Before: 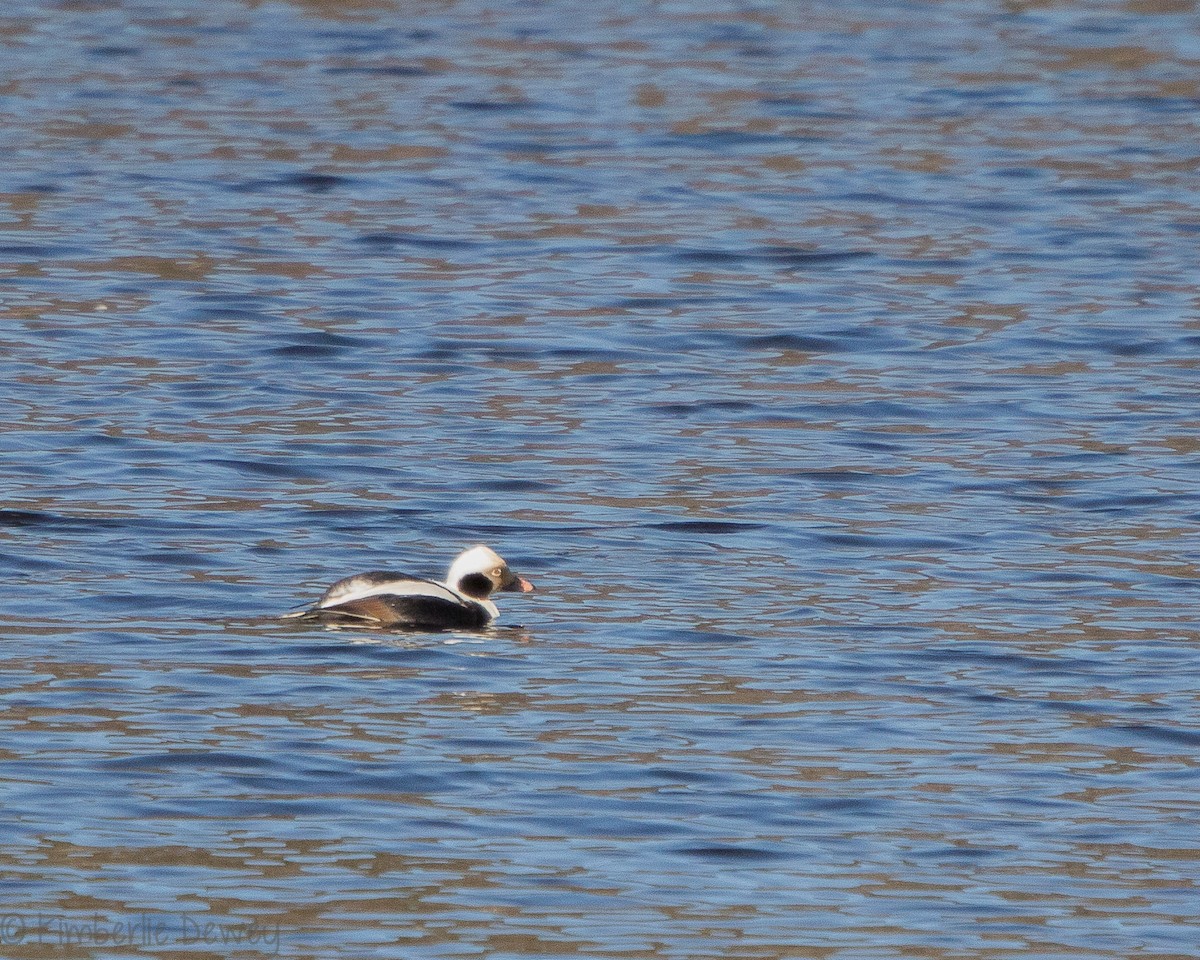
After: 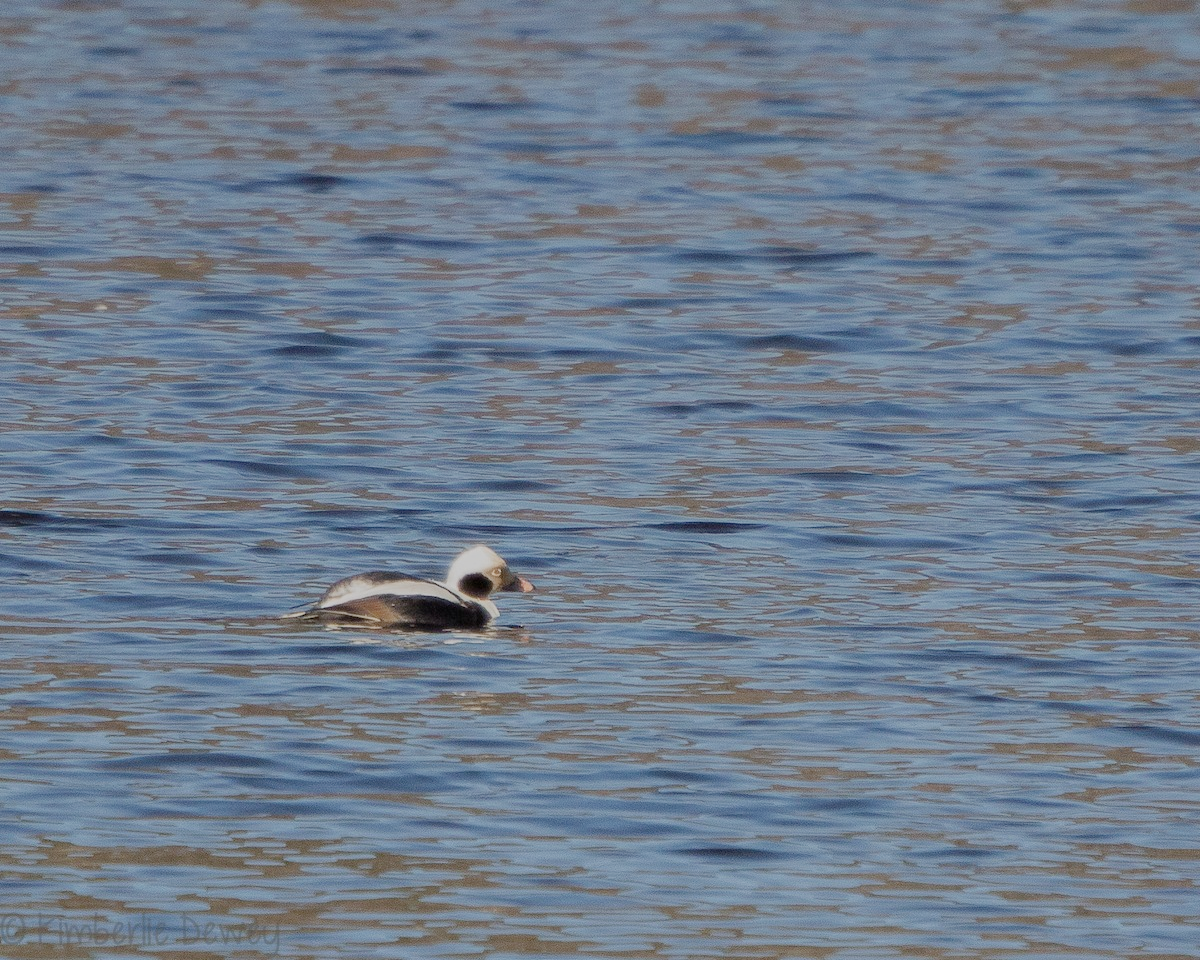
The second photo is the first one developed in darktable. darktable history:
filmic rgb: black relative exposure -12.94 EV, white relative exposure 4.02 EV, target white luminance 85.118%, hardness 6.31, latitude 43.09%, contrast 0.861, shadows ↔ highlights balance 9.07%, add noise in highlights 0.002, preserve chrominance no, color science v3 (2019), use custom middle-gray values true, contrast in highlights soft
